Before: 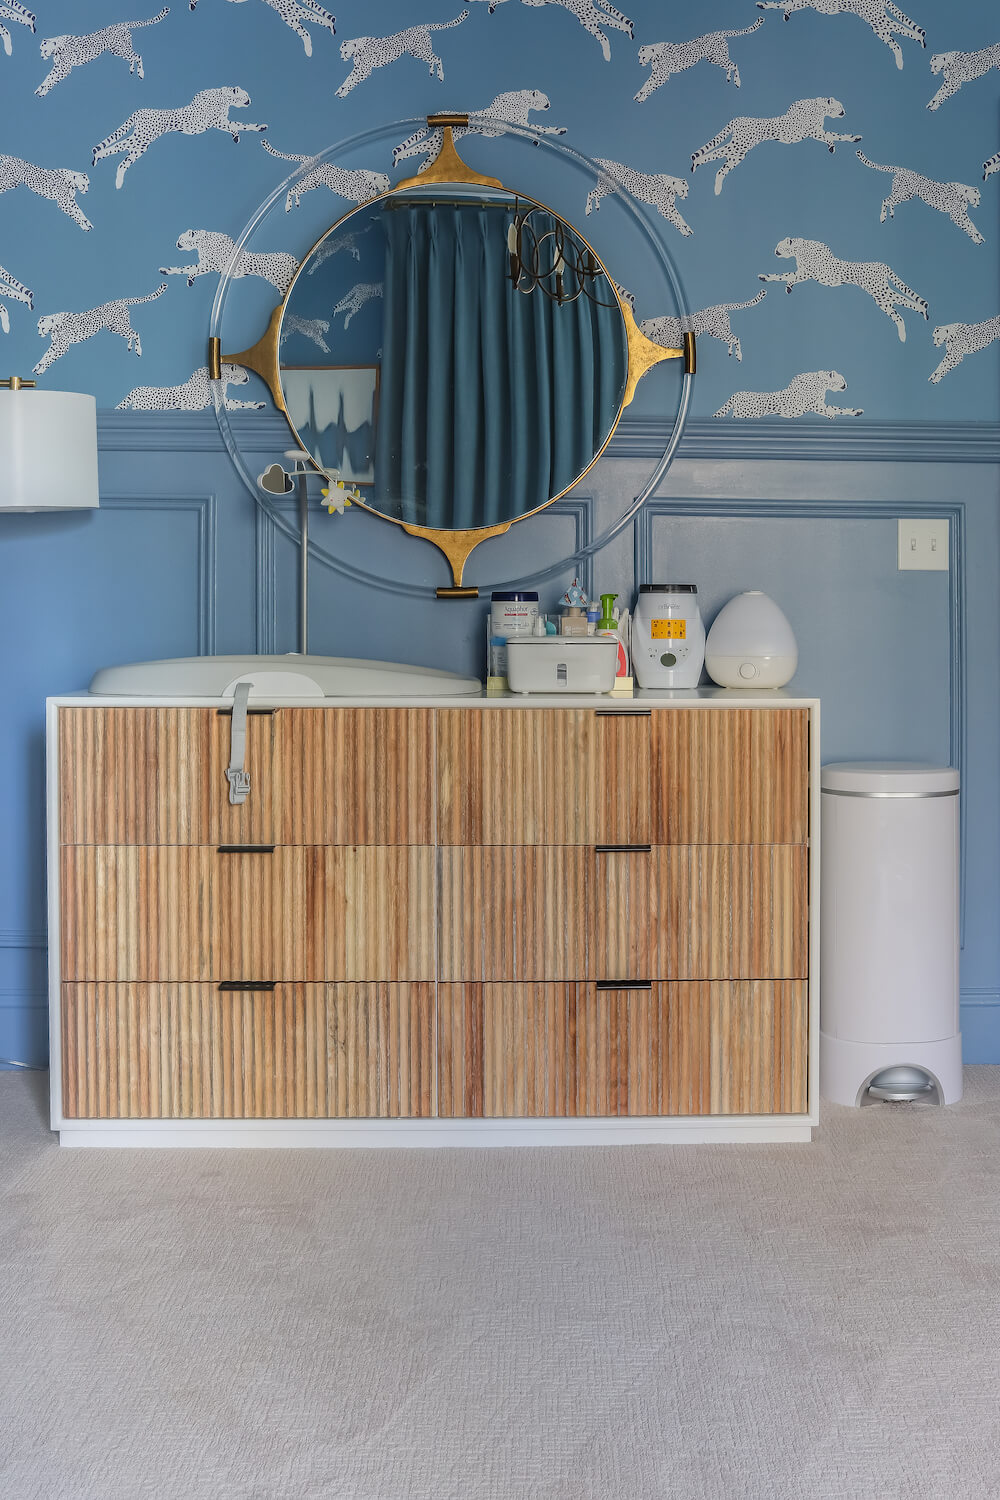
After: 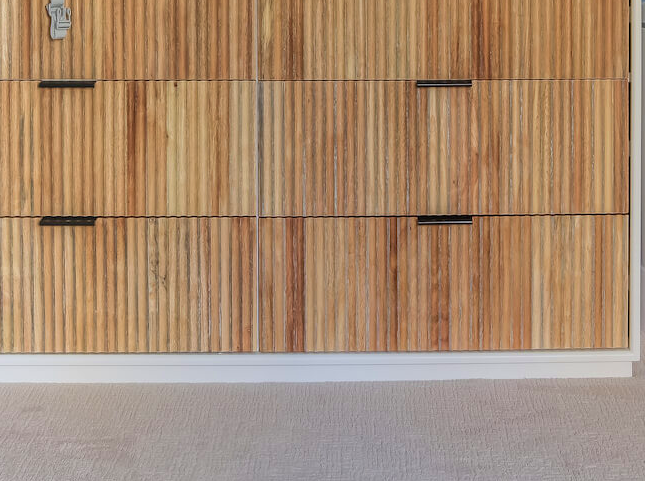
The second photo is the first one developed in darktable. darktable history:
crop: left 17.988%, top 51.047%, right 17.43%, bottom 16.877%
velvia: on, module defaults
